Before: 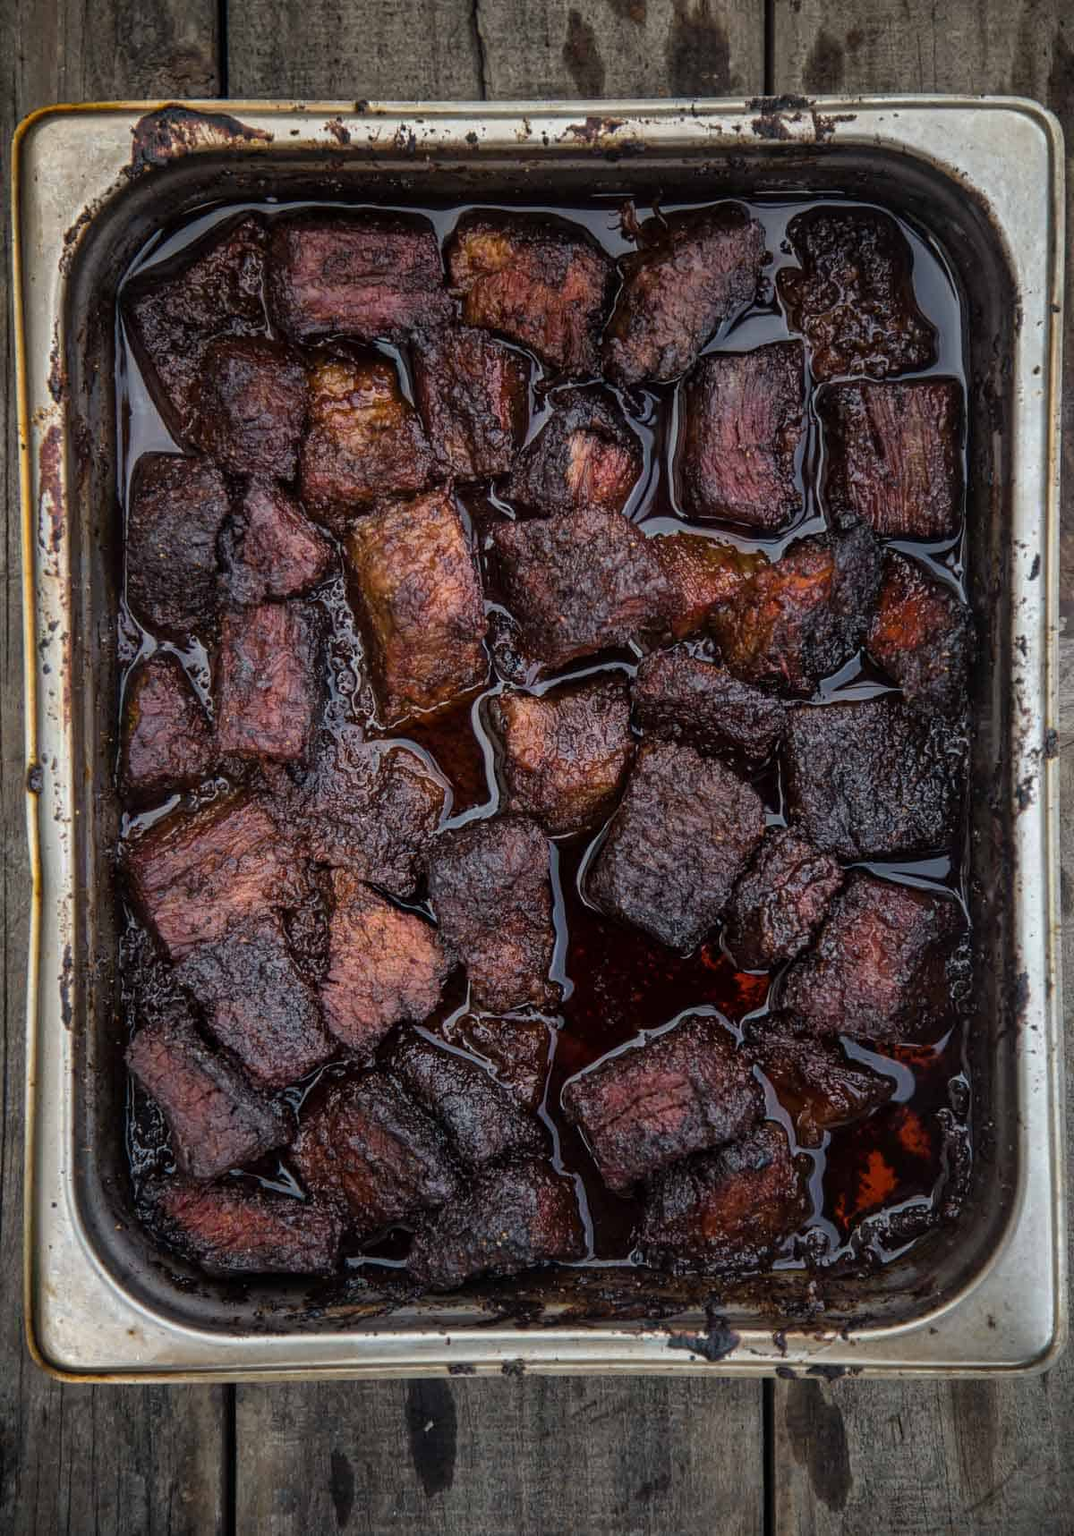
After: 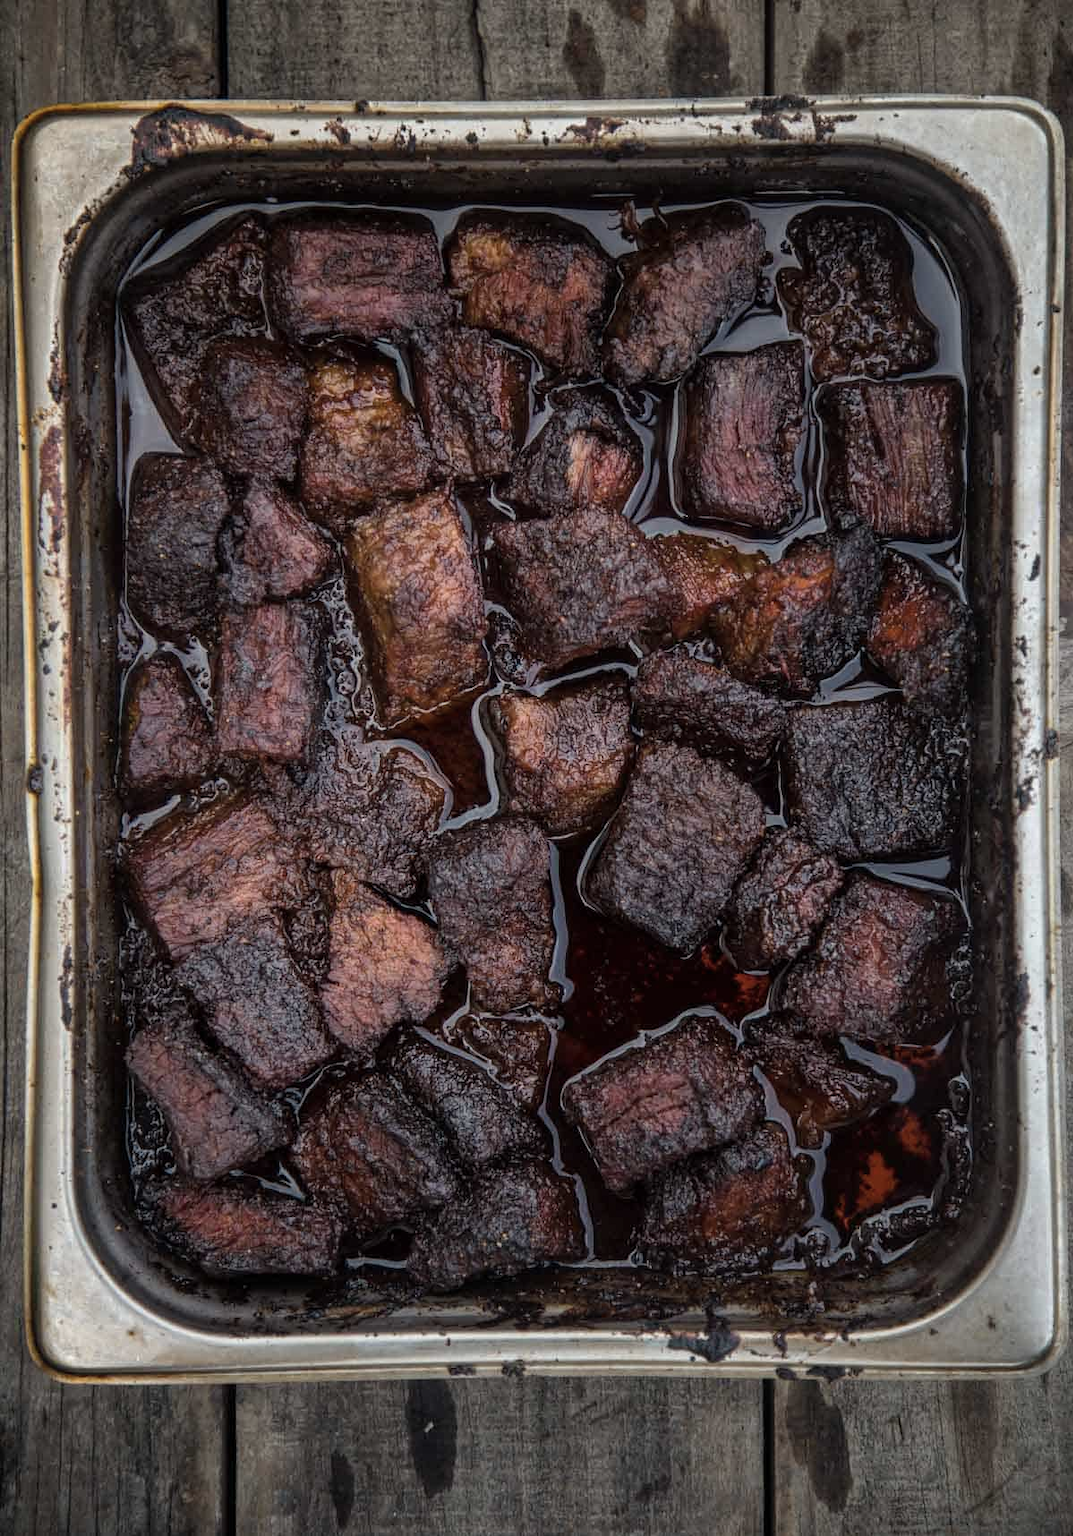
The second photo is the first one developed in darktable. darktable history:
color correction: highlights b* 0.044, saturation 0.802
crop: left 0.048%
